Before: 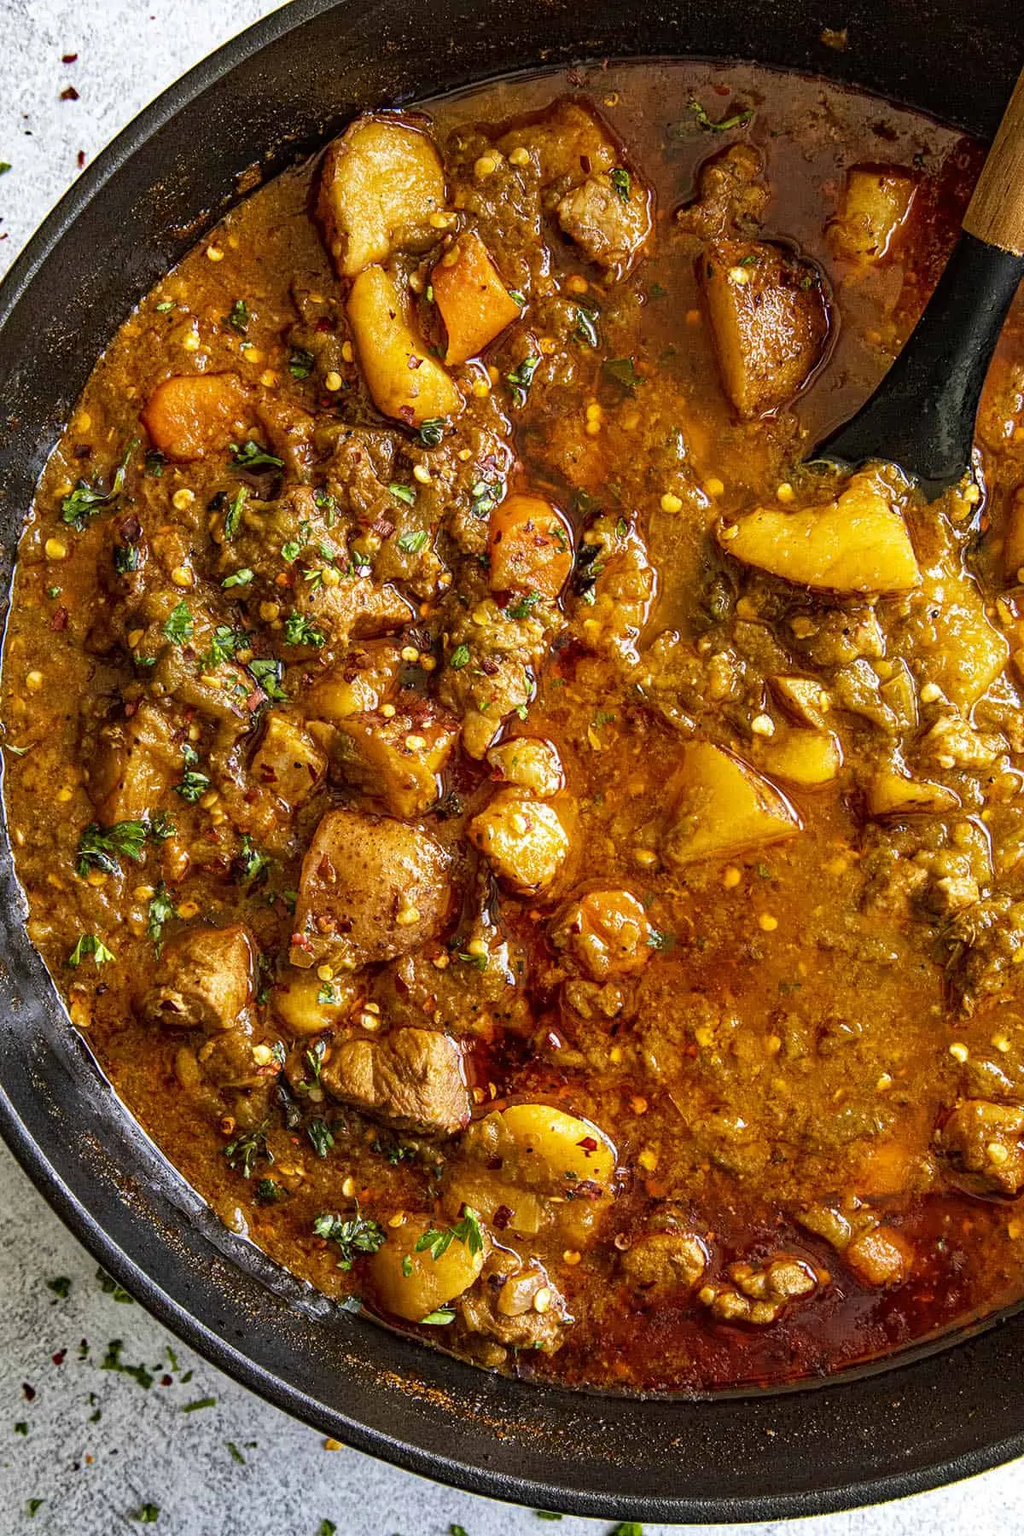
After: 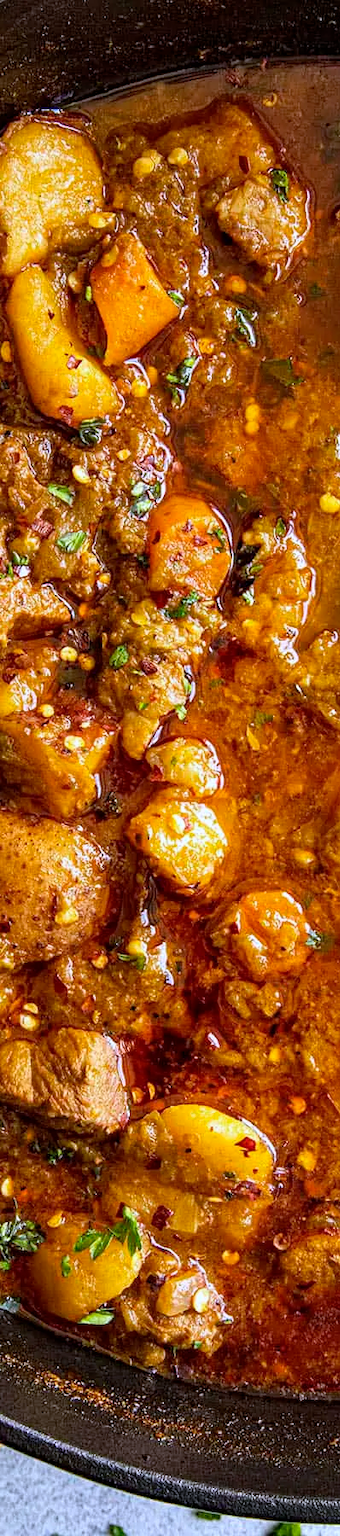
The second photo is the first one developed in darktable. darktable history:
crop: left 33.36%, right 33.36%
white balance: red 0.967, blue 1.119, emerald 0.756
